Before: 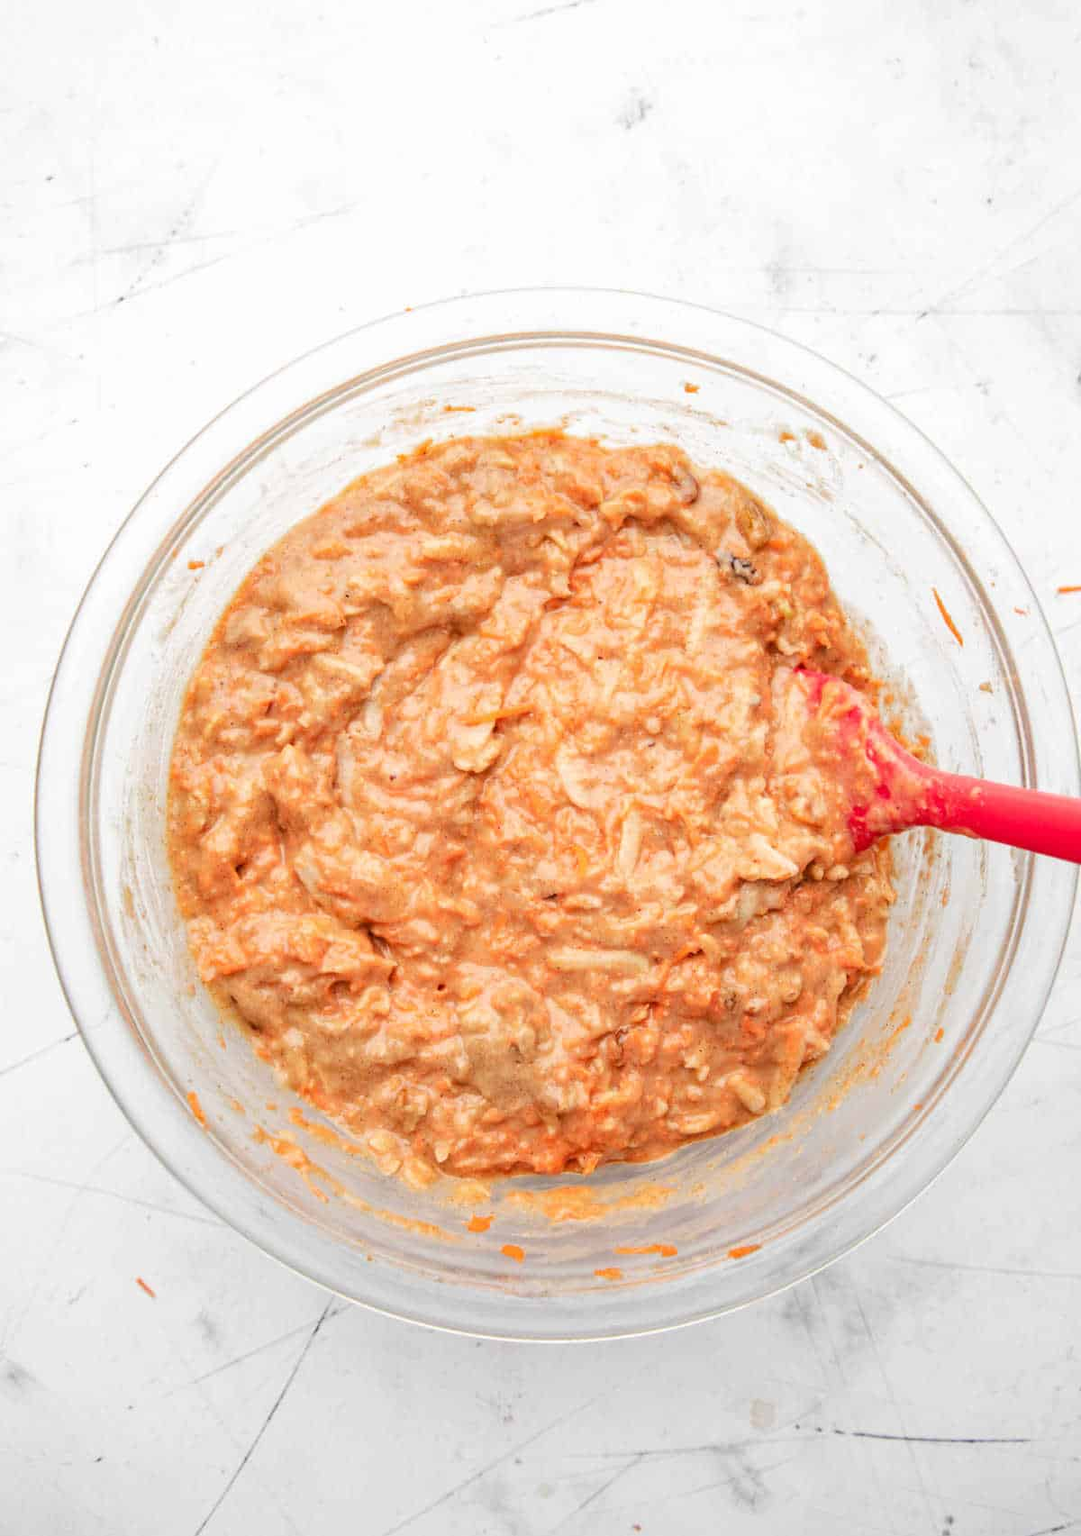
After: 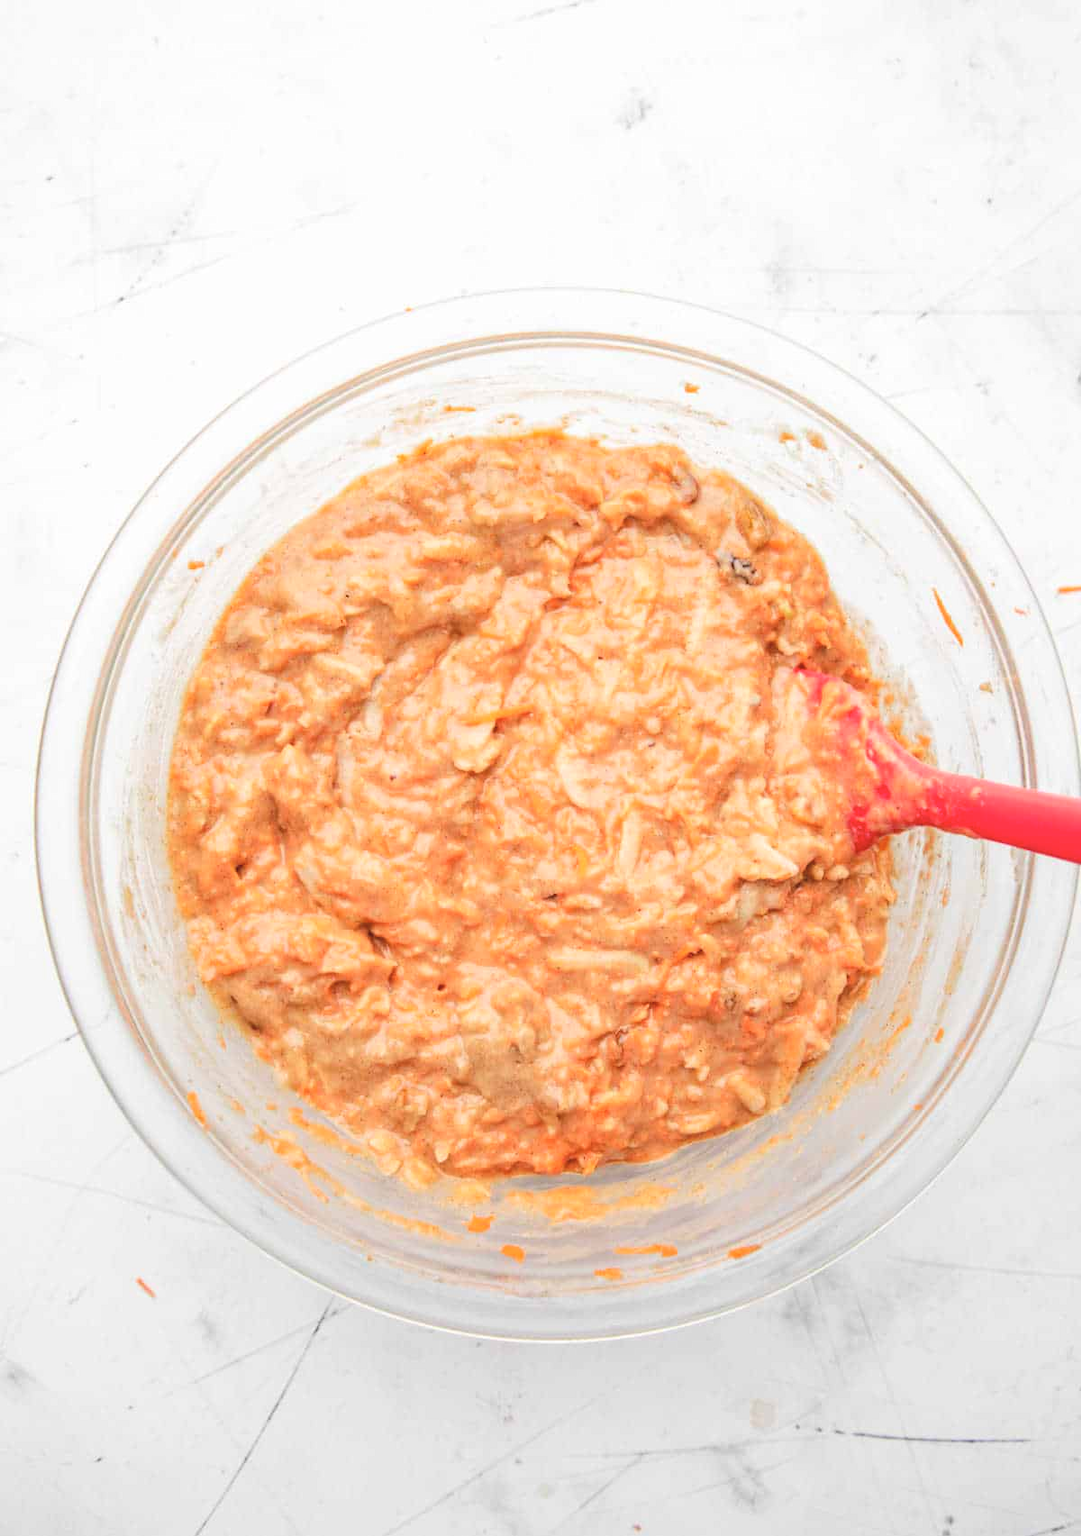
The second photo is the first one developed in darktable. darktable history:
contrast brightness saturation: brightness 0.141
